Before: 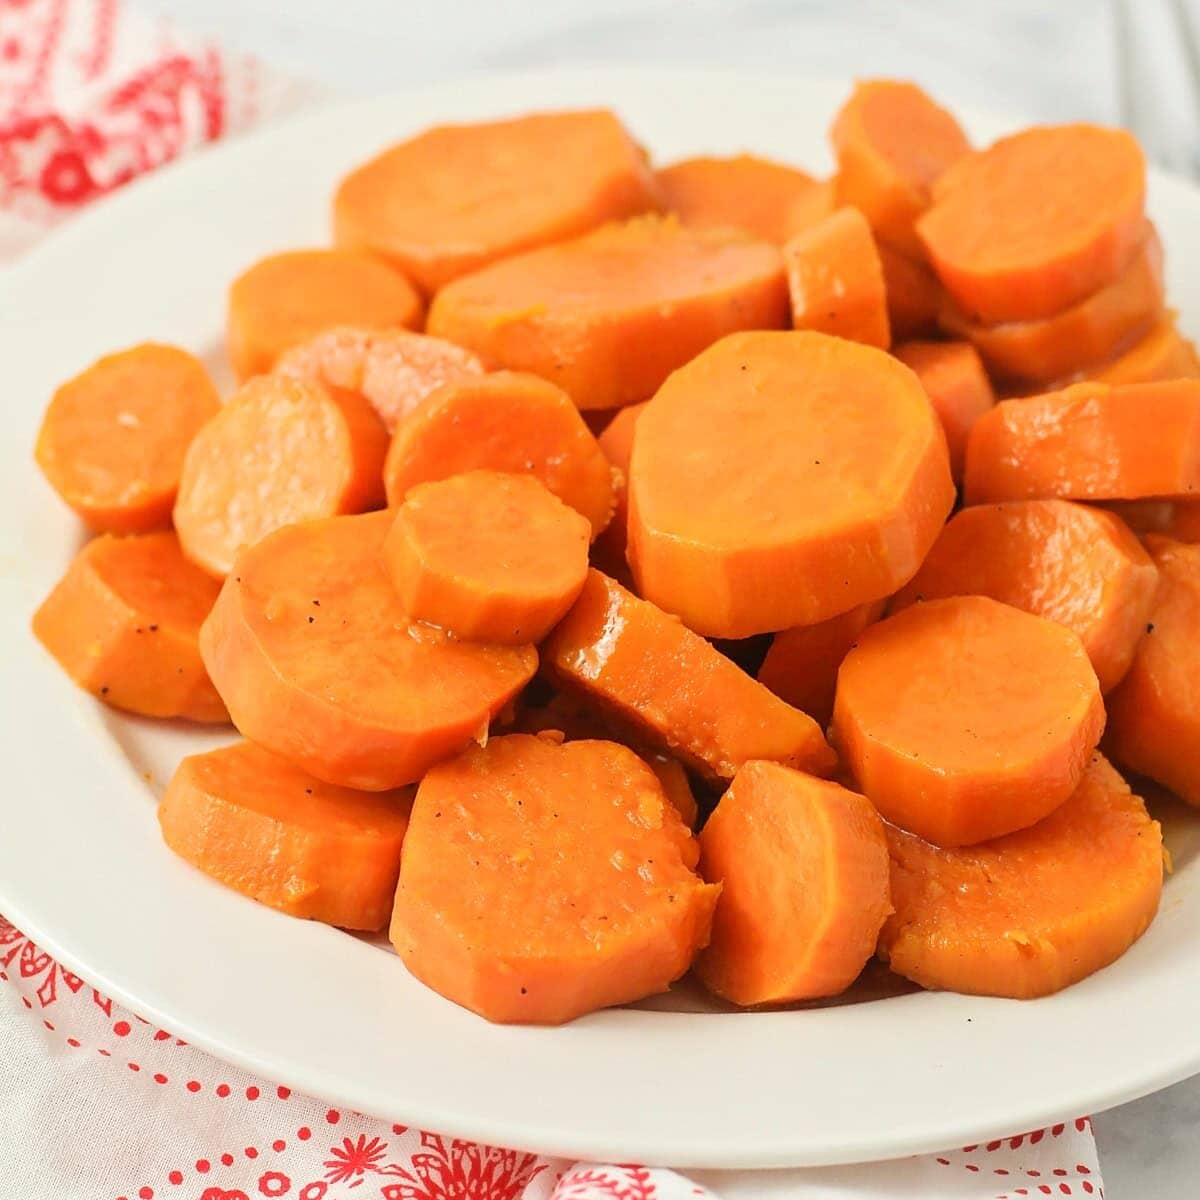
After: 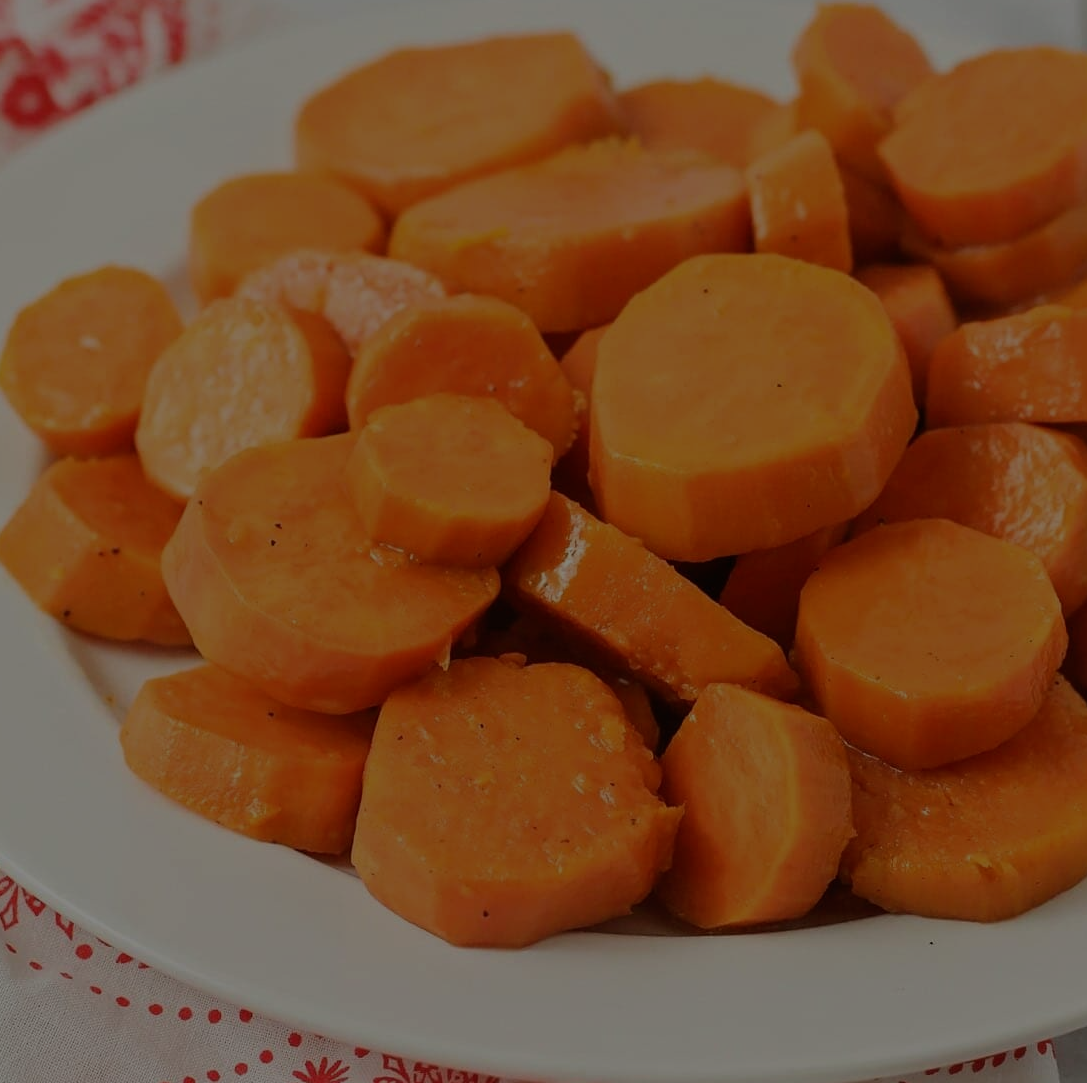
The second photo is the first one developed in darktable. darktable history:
exposure: exposure -2.062 EV, compensate highlight preservation false
crop: left 3.204%, top 6.467%, right 6.148%, bottom 3.281%
